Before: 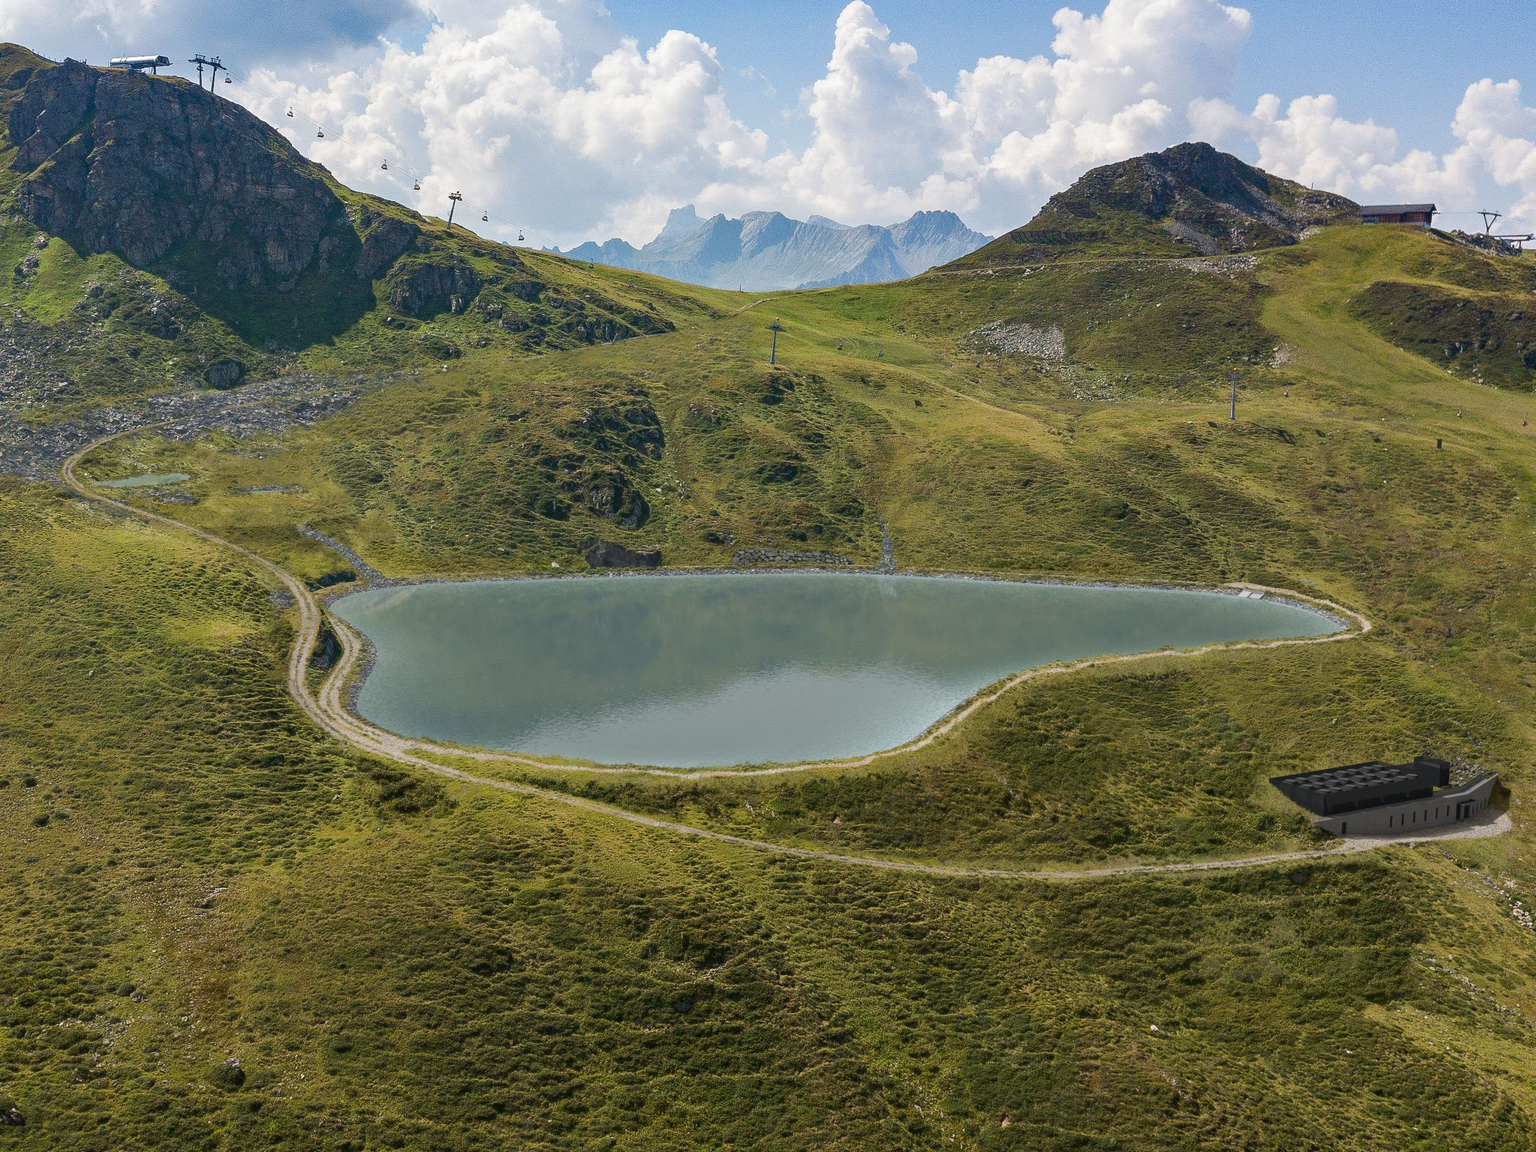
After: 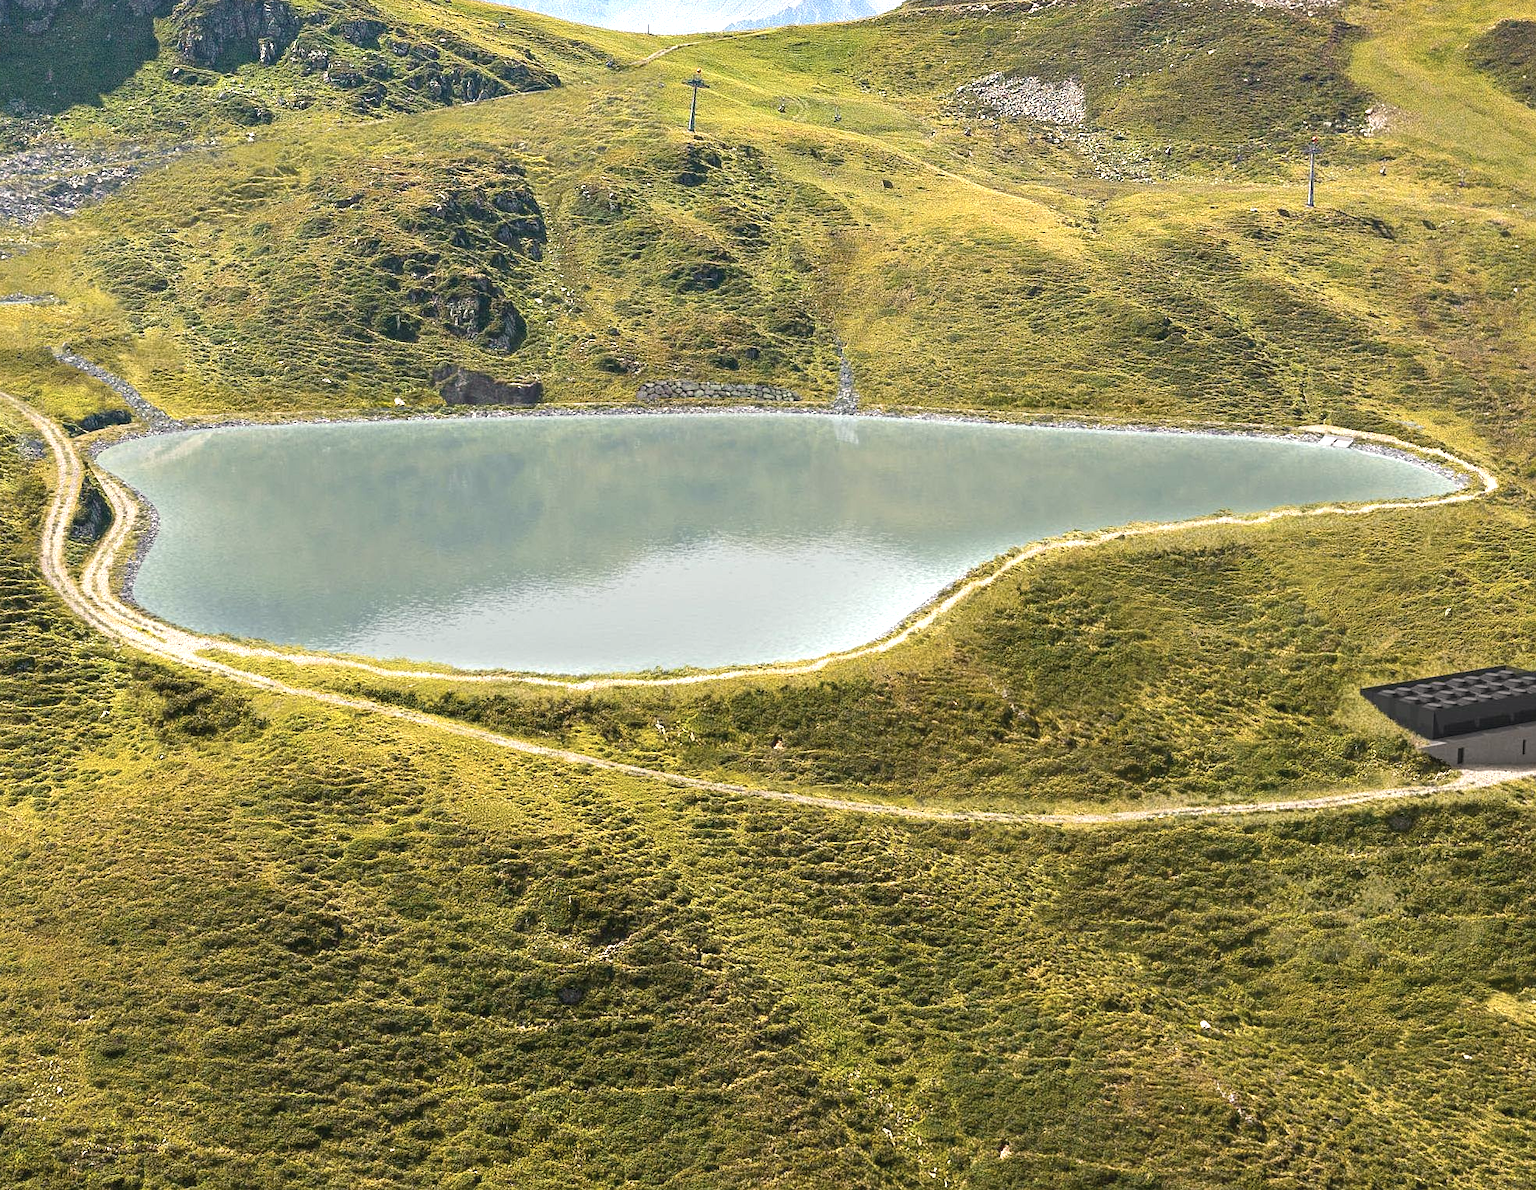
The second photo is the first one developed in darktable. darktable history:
crop: left 16.855%, top 23.145%, right 8.81%
color balance rgb: highlights gain › luminance 14.876%, perceptual saturation grading › global saturation 25.316%, global vibrance 25.042%
sharpen: amount 0.217
exposure: black level correction 0, exposure 1.103 EV
color correction: highlights a* 5.55, highlights b* 5.19, saturation 0.644
